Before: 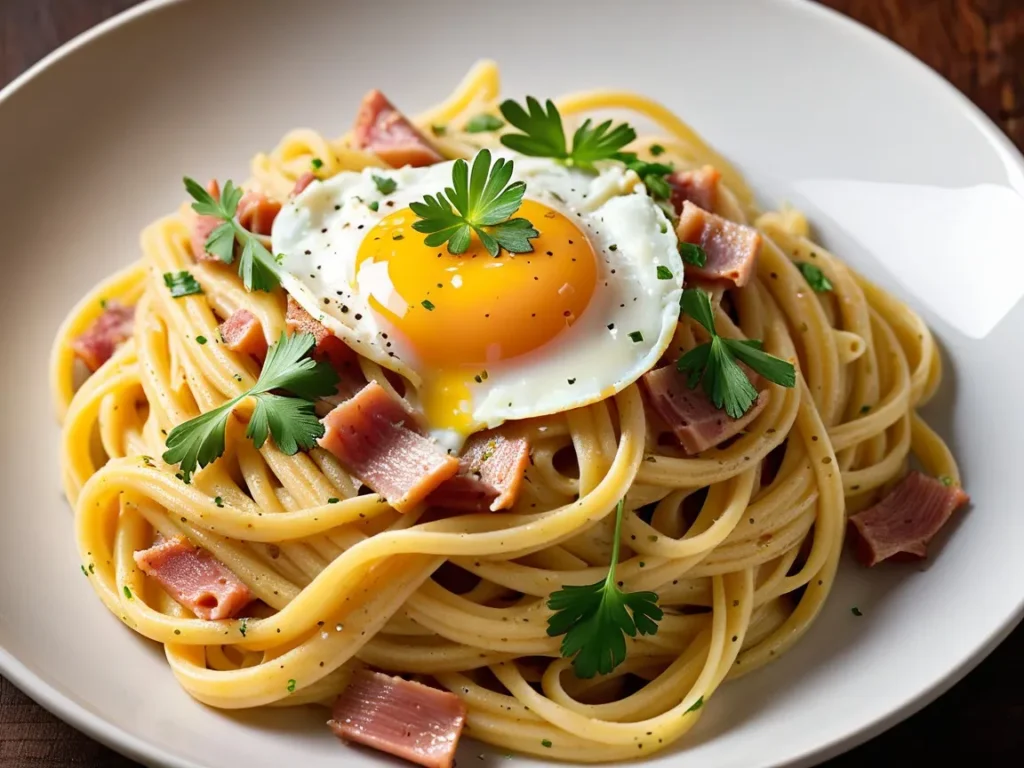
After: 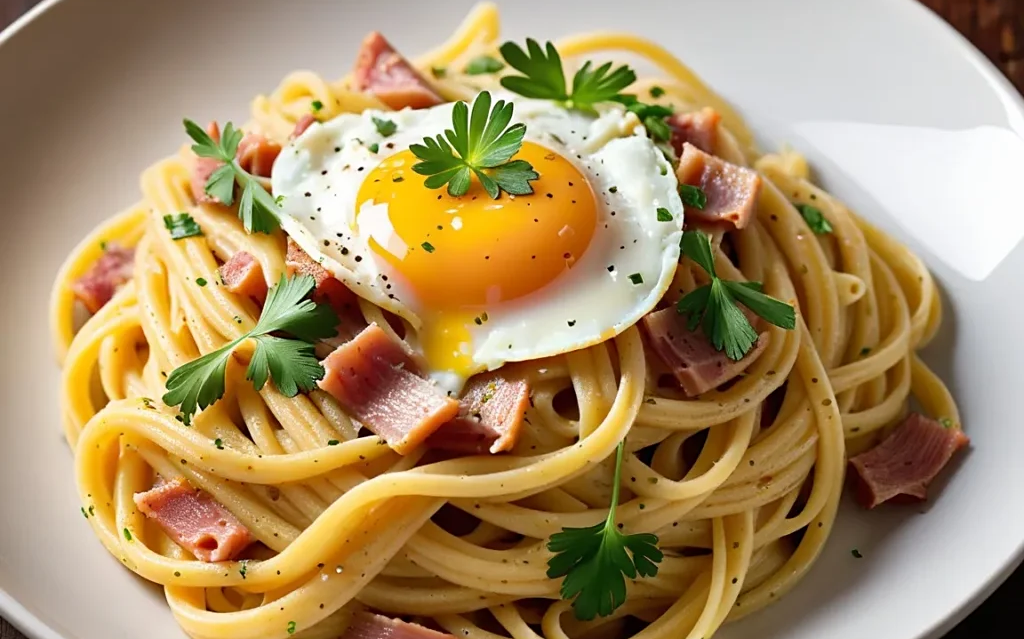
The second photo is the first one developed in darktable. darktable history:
sharpen: amount 0.2
crop: top 7.625%, bottom 8.027%
